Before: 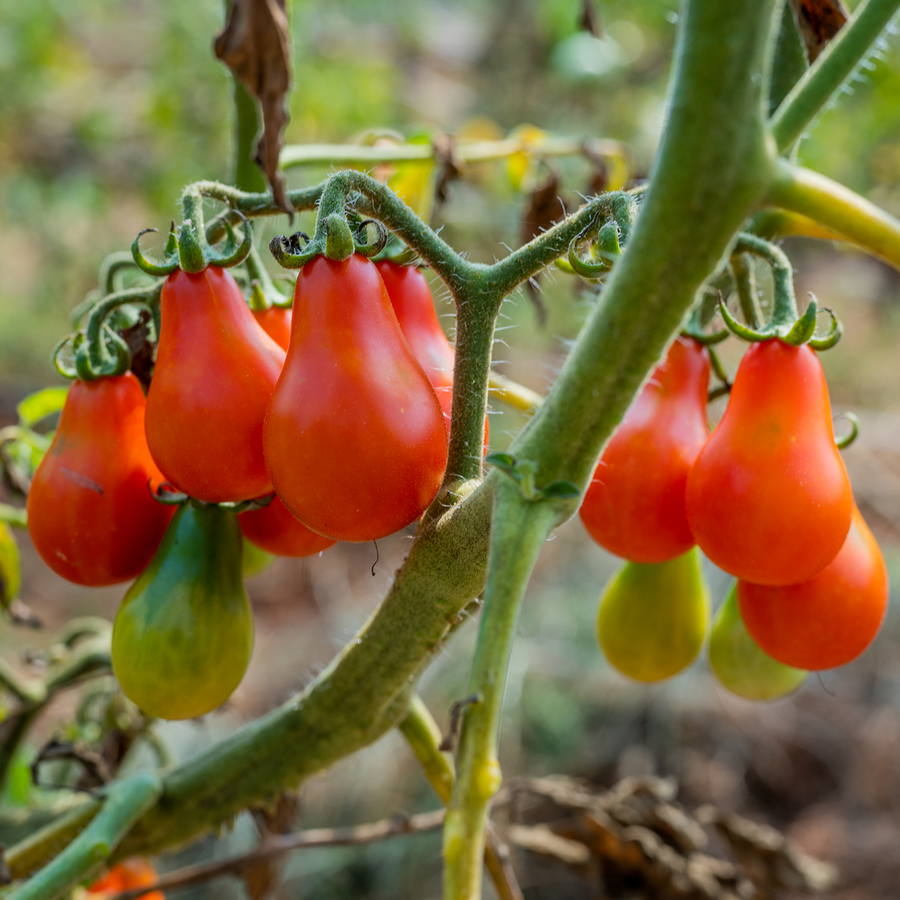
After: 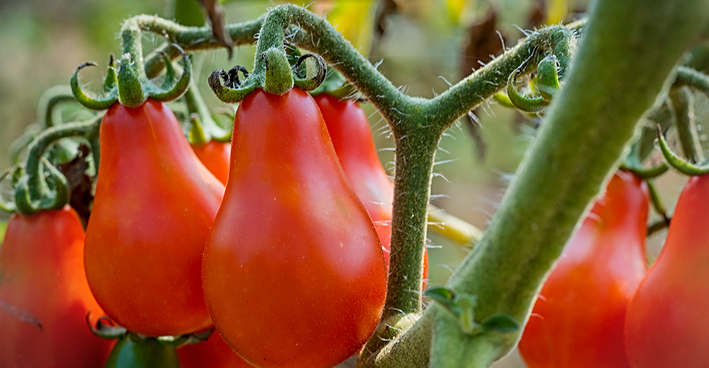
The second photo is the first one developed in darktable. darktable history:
sharpen: on, module defaults
vignetting: fall-off radius 61.22%
crop: left 6.792%, top 18.49%, right 14.344%, bottom 40.612%
